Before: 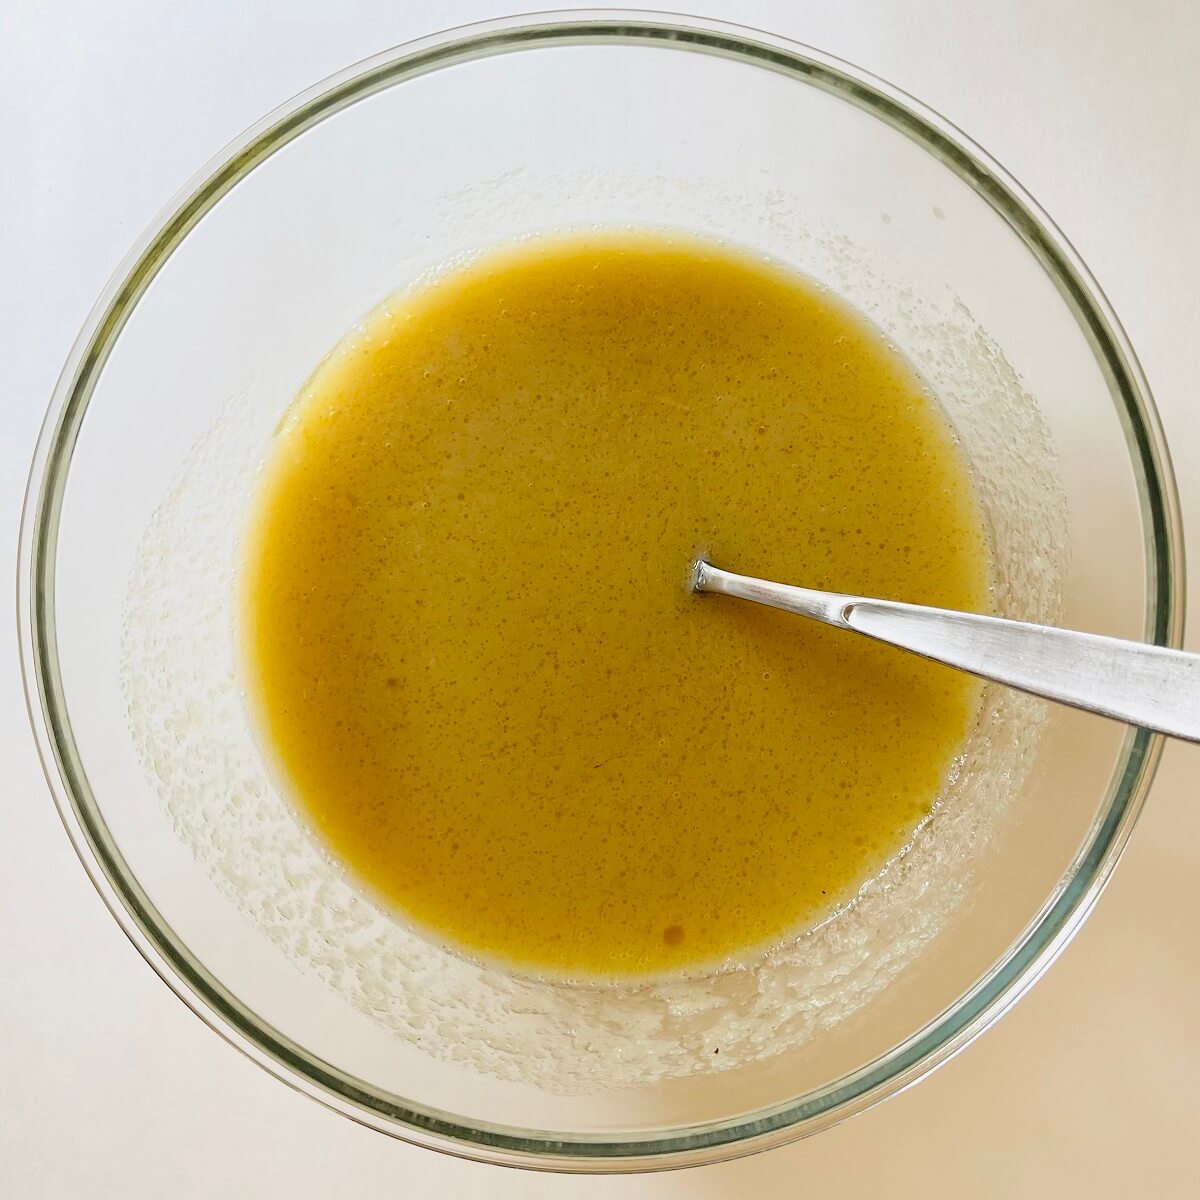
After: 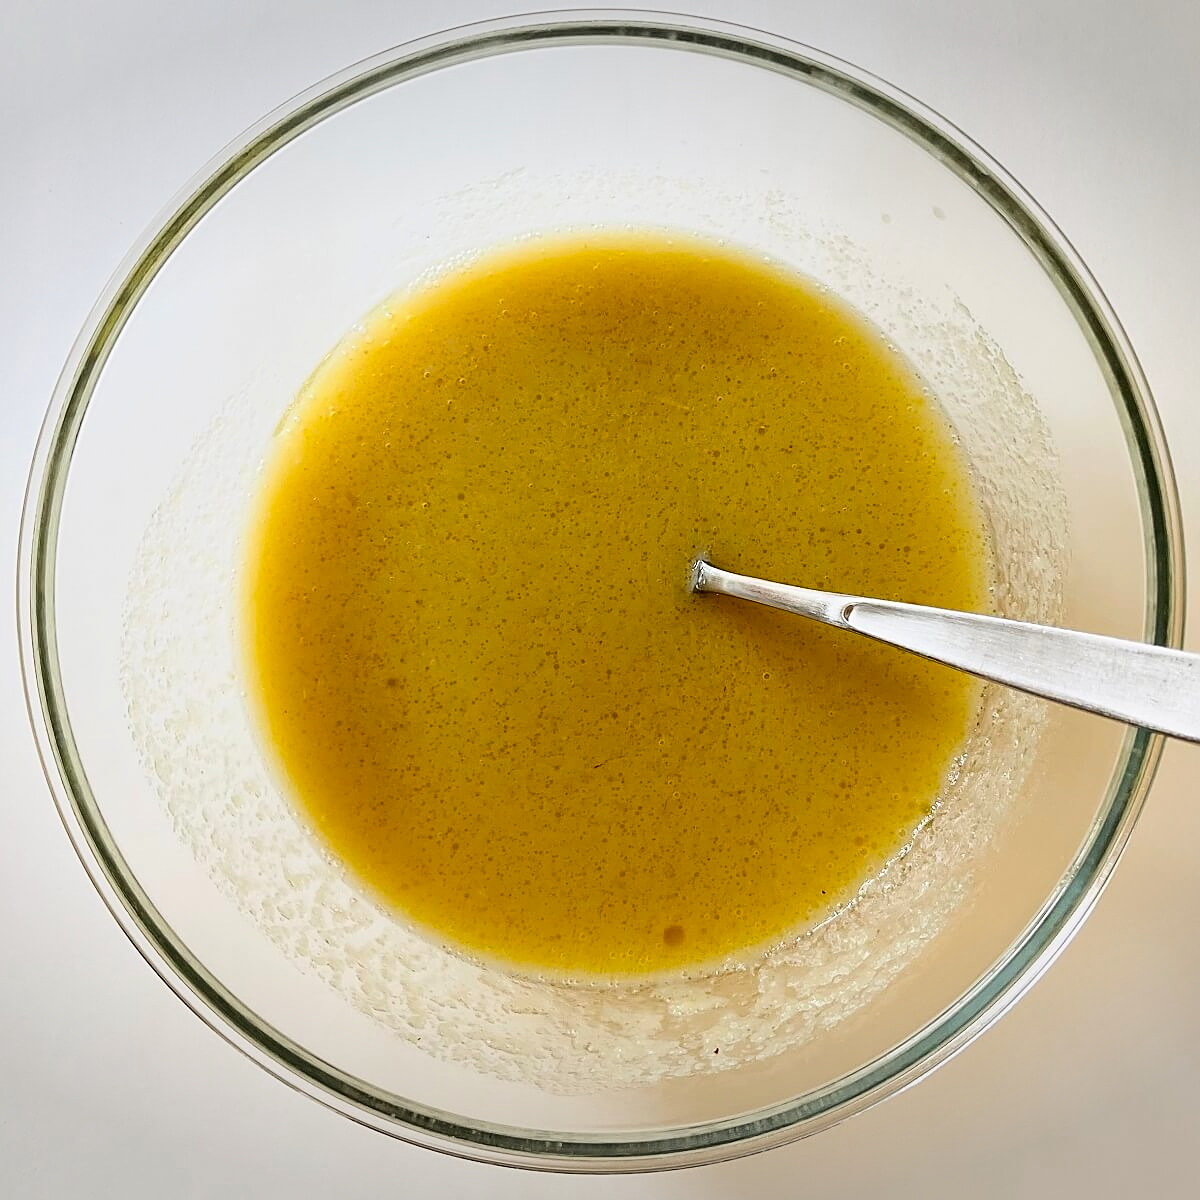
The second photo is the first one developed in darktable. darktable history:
contrast brightness saturation: contrast 0.15, brightness -0.01, saturation 0.1
vignetting: fall-off start 100%, brightness -0.282, width/height ratio 1.31
sharpen: on, module defaults
